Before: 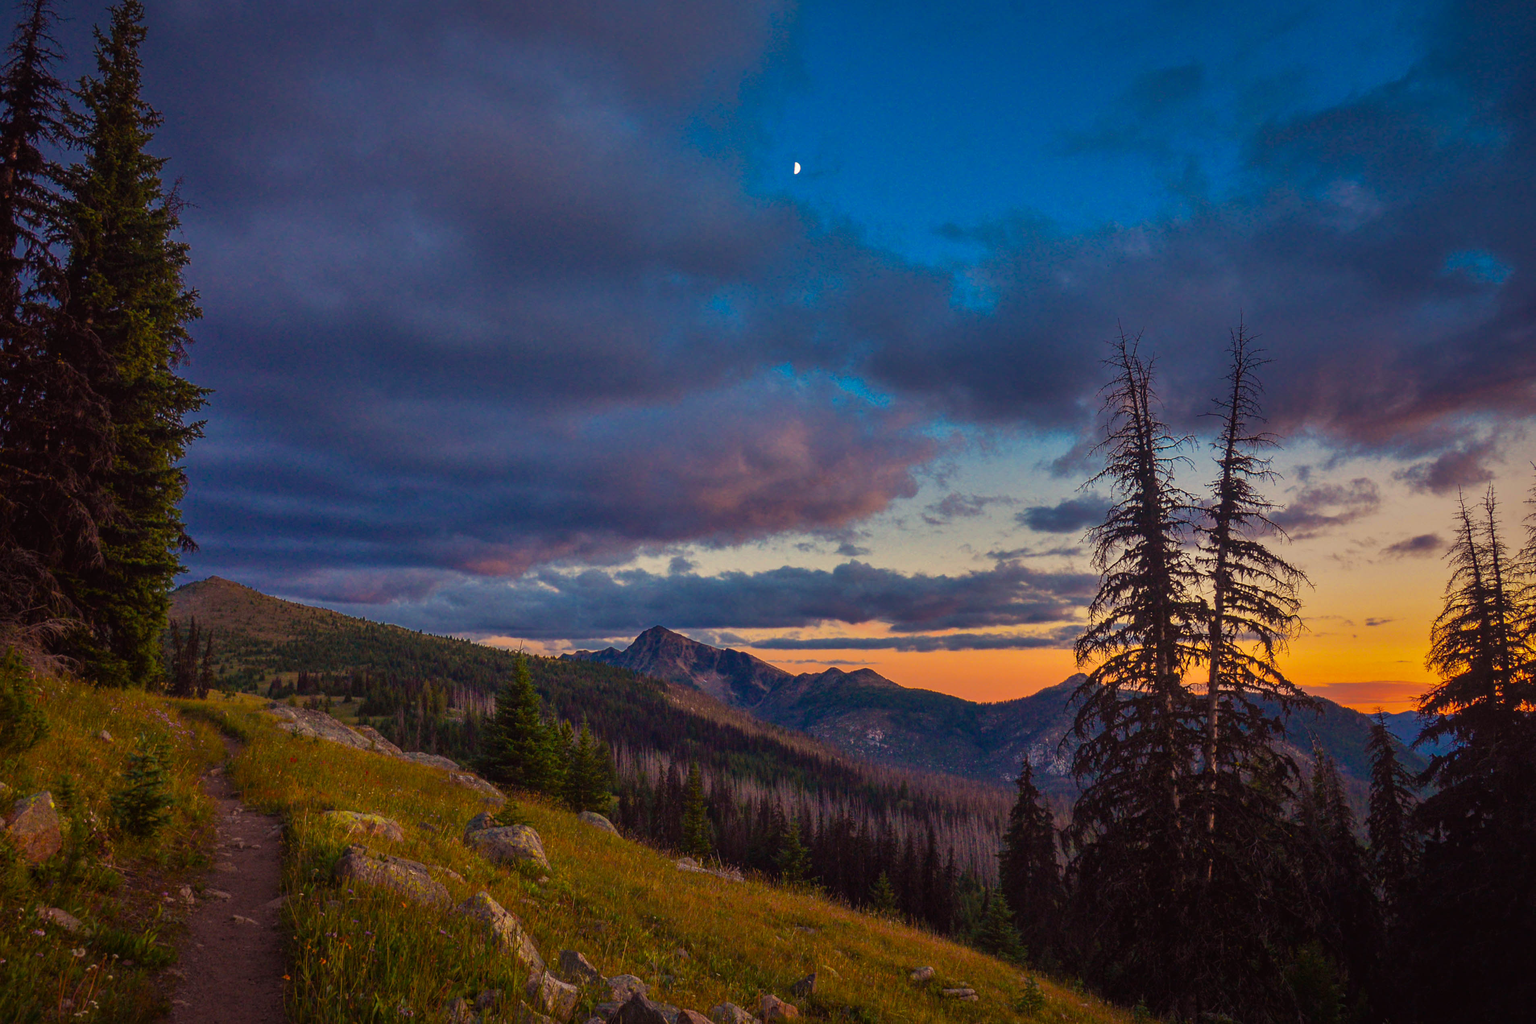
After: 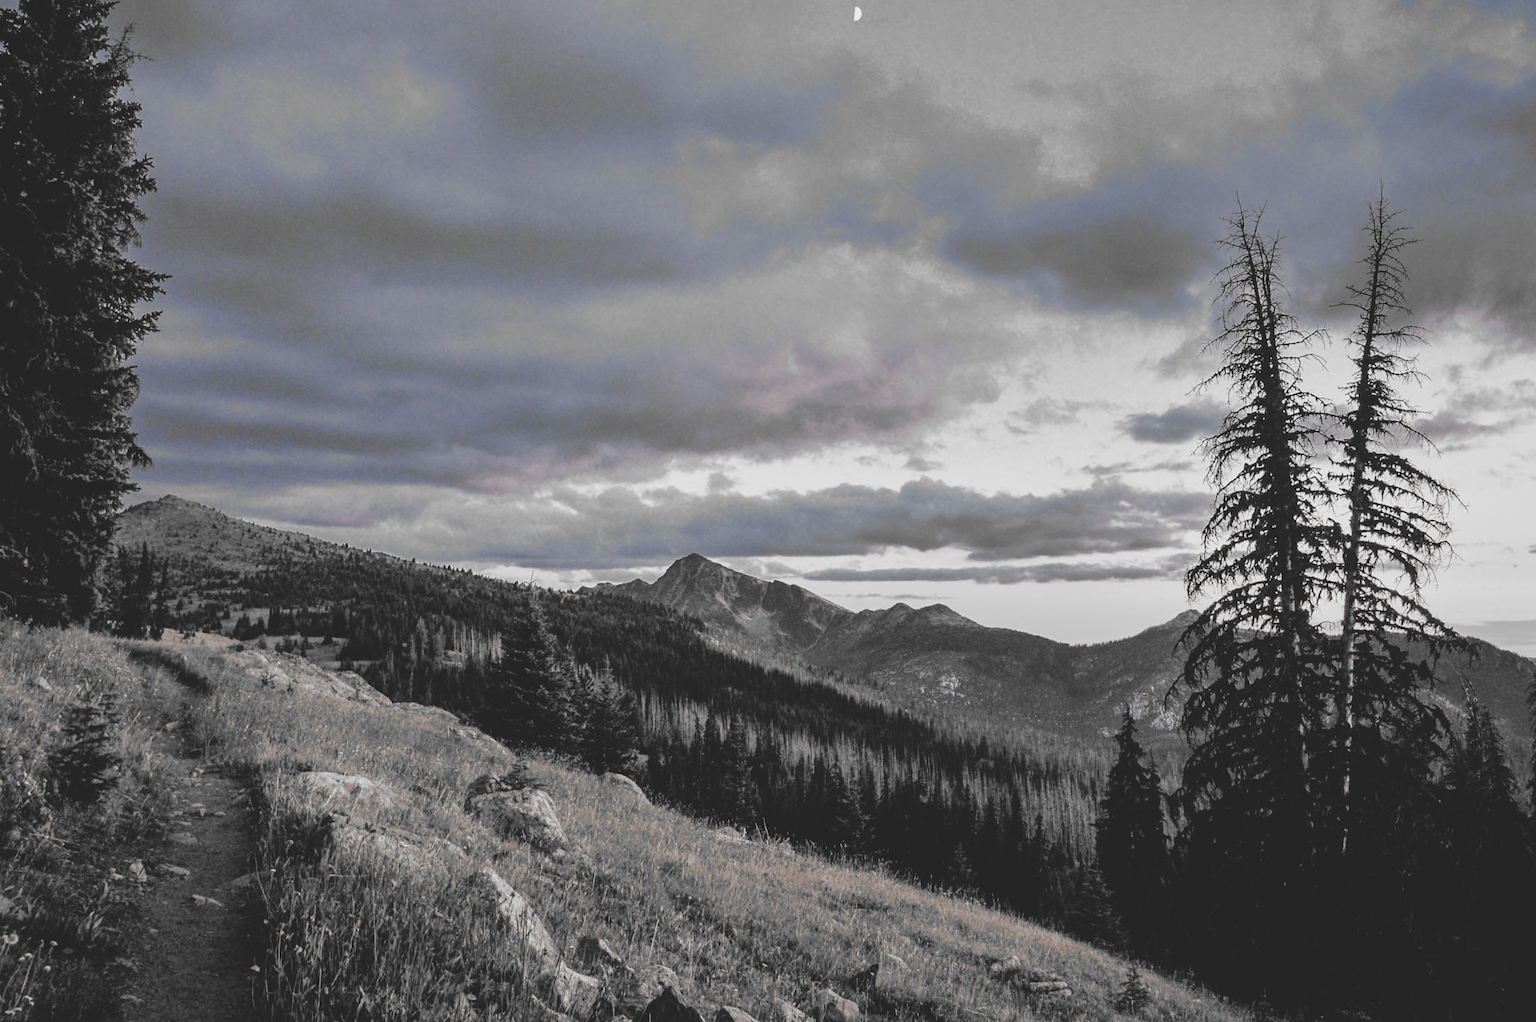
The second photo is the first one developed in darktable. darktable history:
crop and rotate: left 4.568%, top 15.303%, right 10.636%
tone curve: curves: ch0 [(0, 0) (0.003, 0.003) (0.011, 0.01) (0.025, 0.023) (0.044, 0.041) (0.069, 0.064) (0.1, 0.094) (0.136, 0.143) (0.177, 0.205) (0.224, 0.281) (0.277, 0.367) (0.335, 0.457) (0.399, 0.542) (0.468, 0.629) (0.543, 0.711) (0.623, 0.788) (0.709, 0.863) (0.801, 0.912) (0.898, 0.955) (1, 1)], color space Lab, linked channels, preserve colors none
contrast brightness saturation: contrast -0.275
filmic rgb: black relative exposure -5.14 EV, white relative exposure 3.51 EV, threshold 3.01 EV, hardness 3.18, contrast 1.297, highlights saturation mix -48.63%, add noise in highlights 0, color science v3 (2019), use custom middle-gray values true, contrast in highlights soft, enable highlight reconstruction true
exposure: exposure 0.495 EV, compensate exposure bias true, compensate highlight preservation false
